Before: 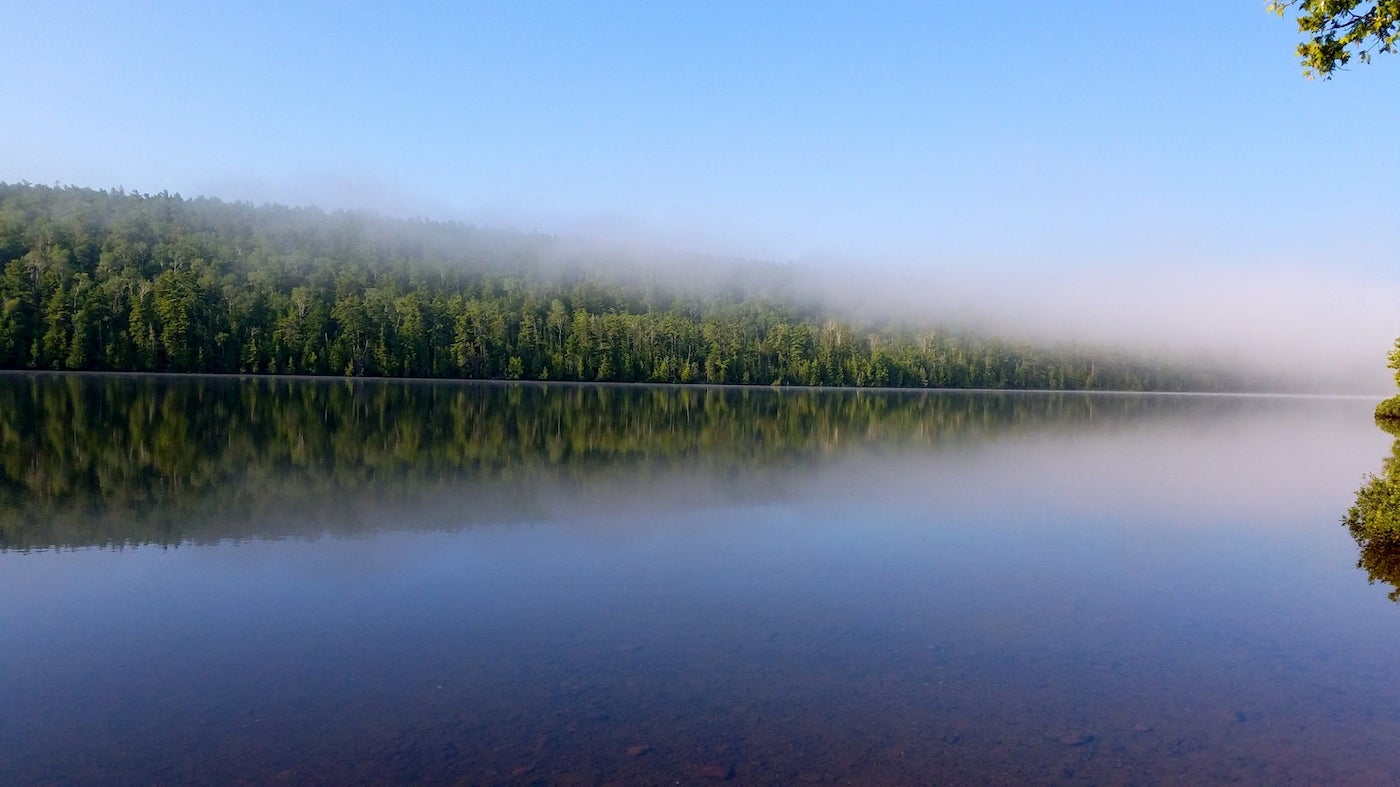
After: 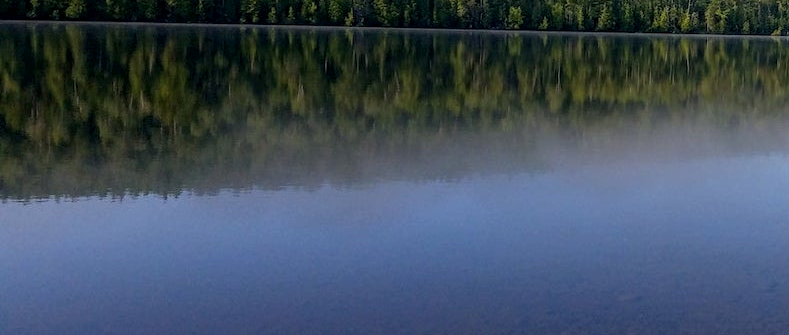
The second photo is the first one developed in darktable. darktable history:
crop: top 44.483%, right 43.593%, bottom 12.892%
exposure: compensate highlight preservation false
local contrast: highlights 100%, shadows 100%, detail 120%, midtone range 0.2
